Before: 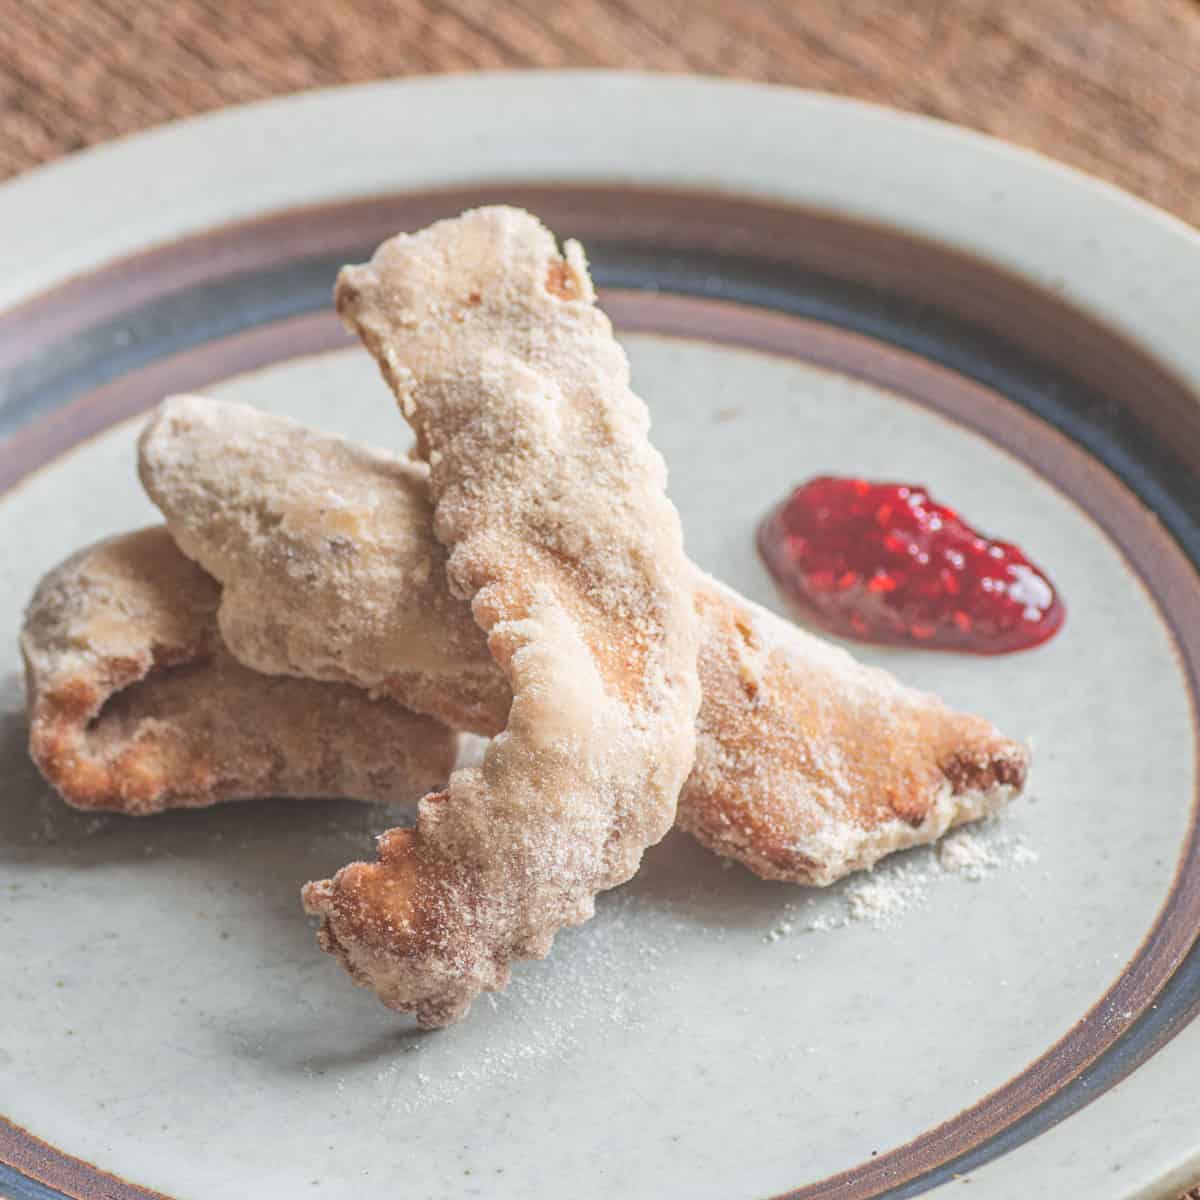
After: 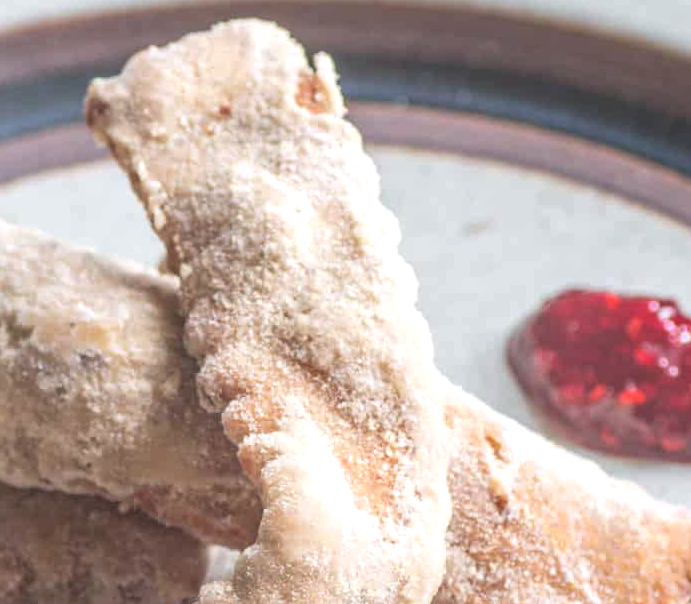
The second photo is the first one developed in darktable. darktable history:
color balance rgb: power › chroma 1.012%, power › hue 252.92°, perceptual saturation grading › global saturation 0.138%, global vibrance 9.587%, contrast 14.351%, saturation formula JzAzBz (2021)
crop: left 20.905%, top 15.594%, right 21.488%, bottom 34.033%
